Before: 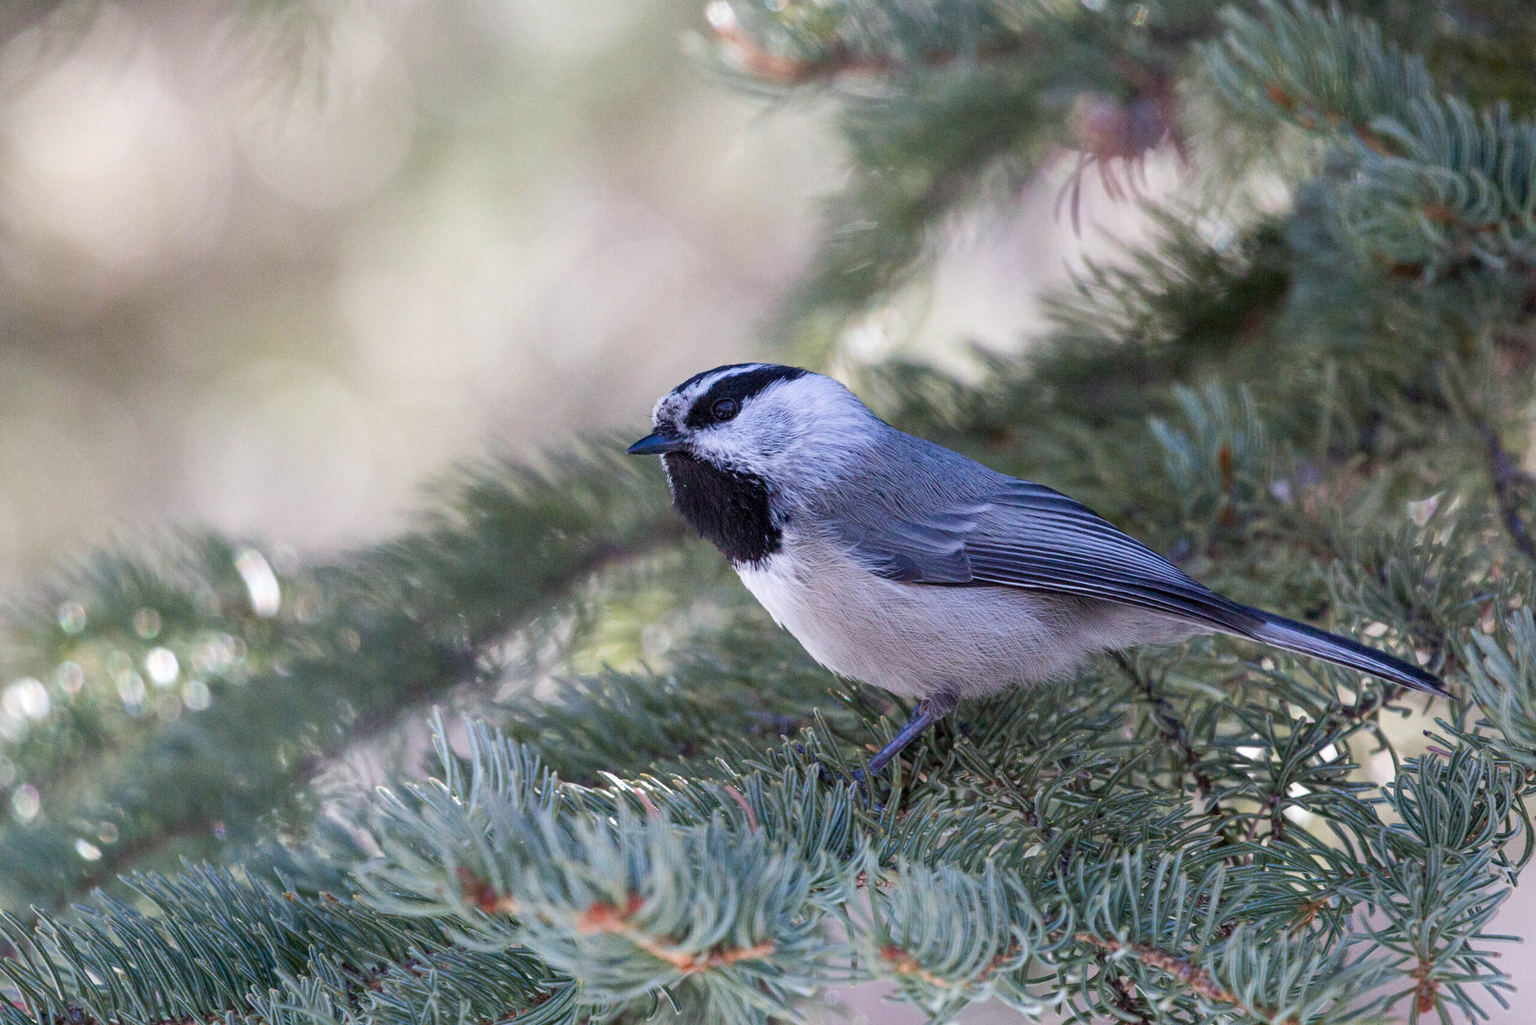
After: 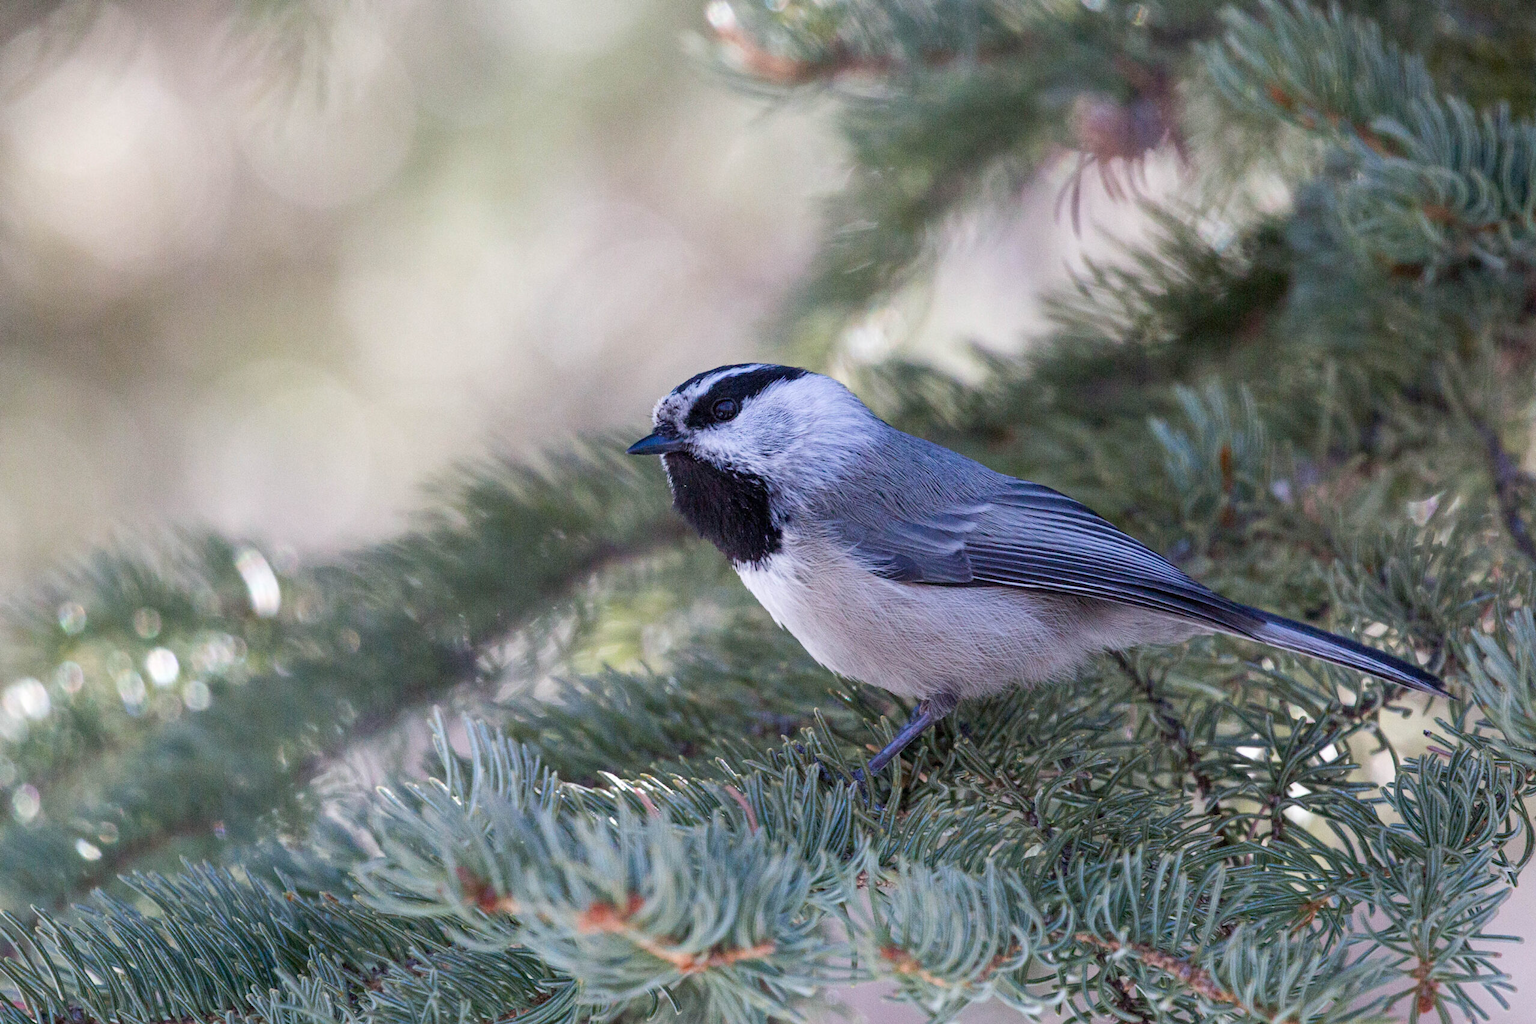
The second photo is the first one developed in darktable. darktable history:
color correction: highlights a* -0.252, highlights b* -0.101
